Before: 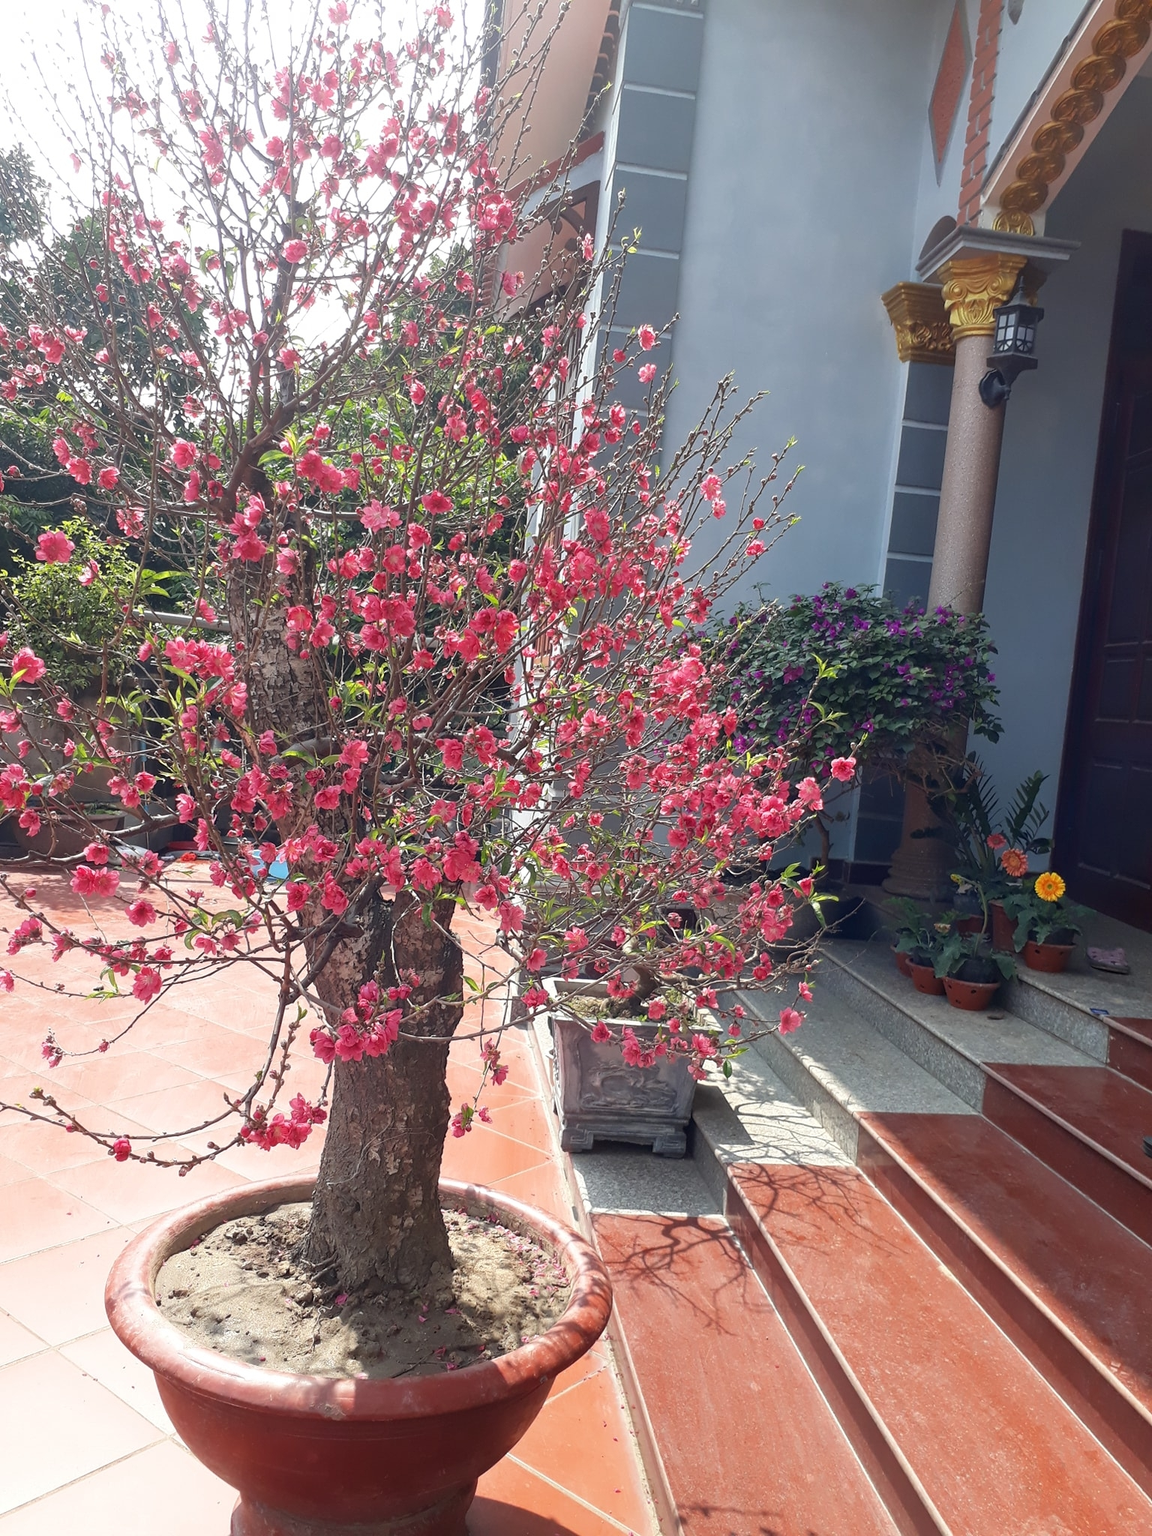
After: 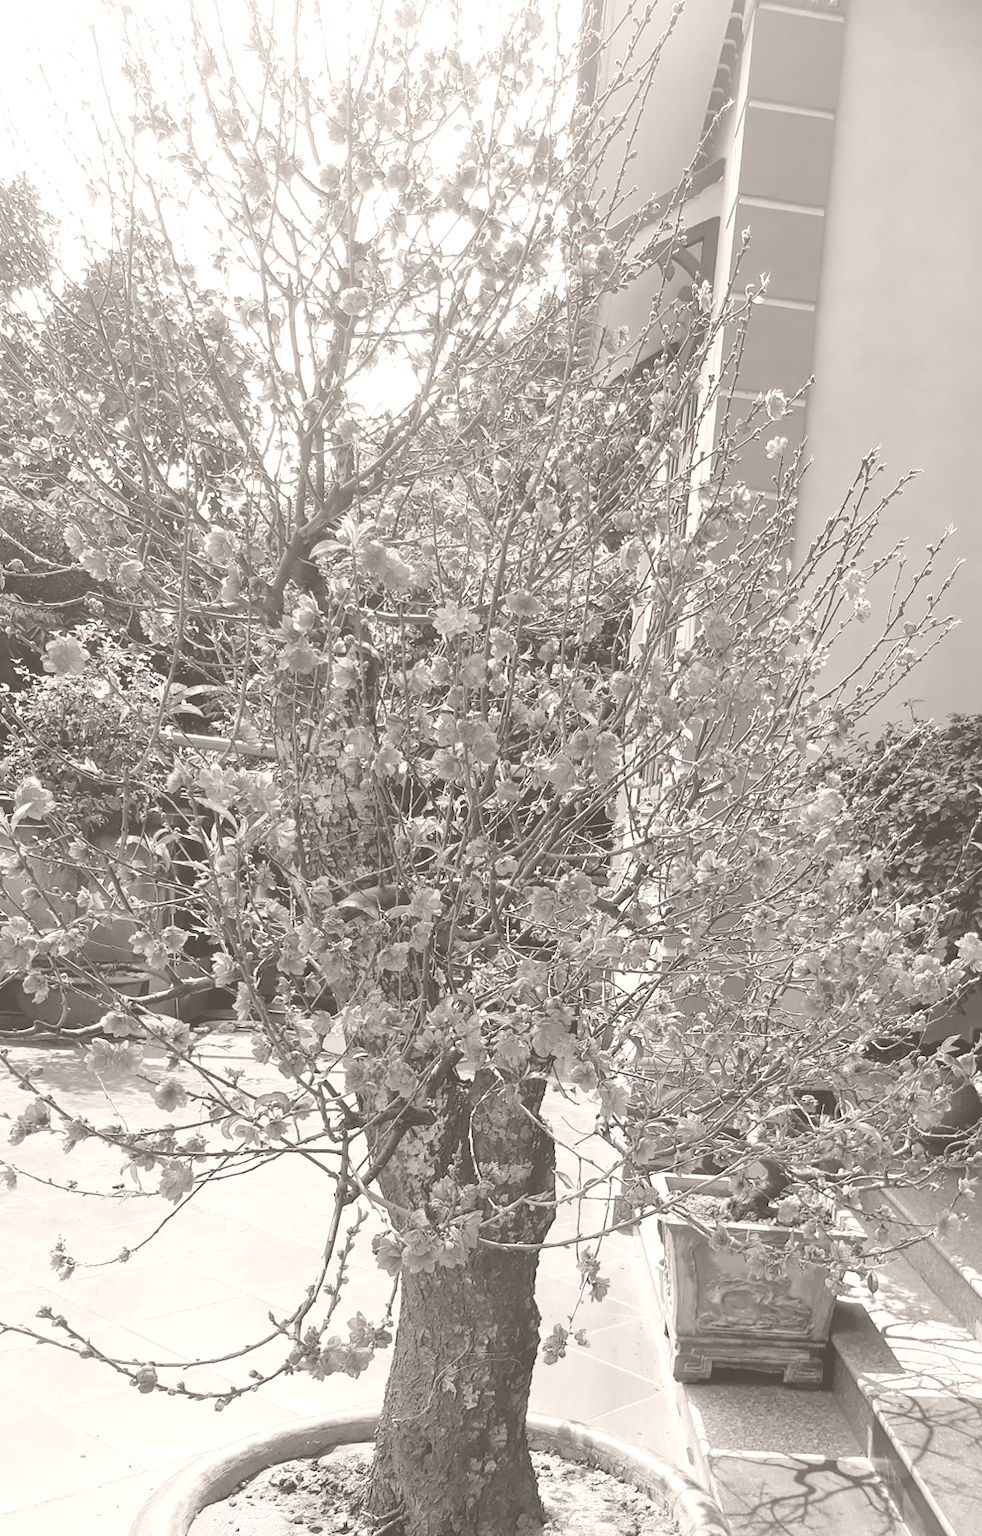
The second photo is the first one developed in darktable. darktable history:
crop: right 28.885%, bottom 16.626%
filmic rgb: middle gray luminance 30%, black relative exposure -9 EV, white relative exposure 7 EV, threshold 6 EV, target black luminance 0%, hardness 2.94, latitude 2.04%, contrast 0.963, highlights saturation mix 5%, shadows ↔ highlights balance 12.16%, add noise in highlights 0, preserve chrominance no, color science v3 (2019), use custom middle-gray values true, iterations of high-quality reconstruction 0, contrast in highlights soft, enable highlight reconstruction true
colorize: hue 34.49°, saturation 35.33%, source mix 100%, lightness 55%, version 1
exposure: exposure -0.153 EV, compensate highlight preservation false
